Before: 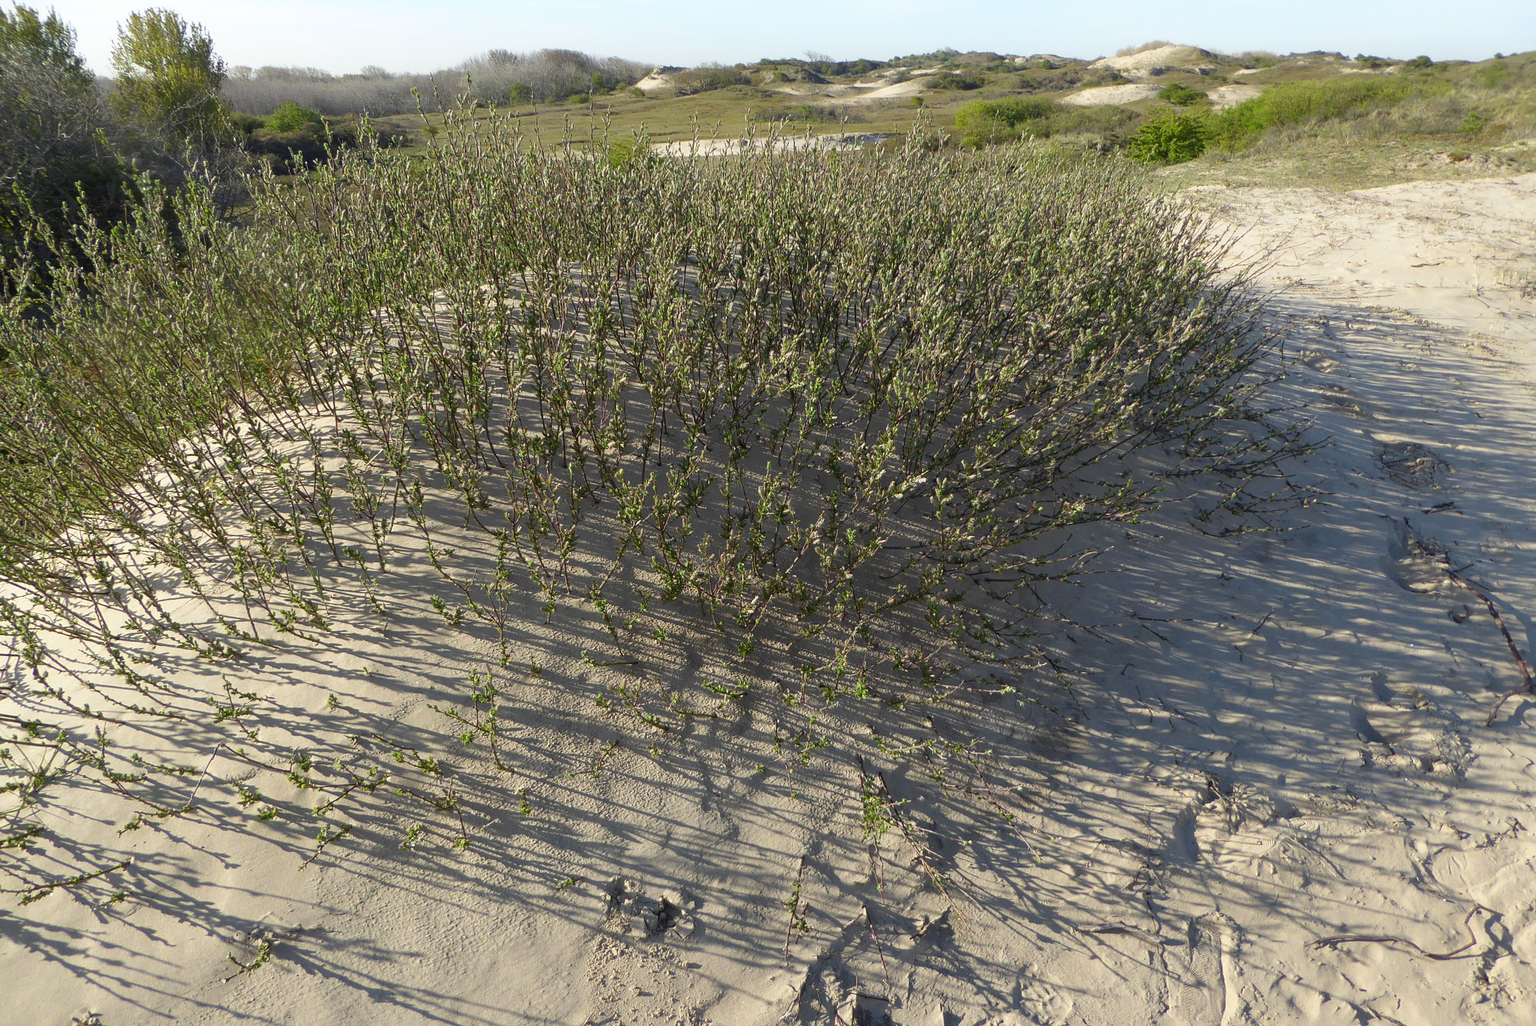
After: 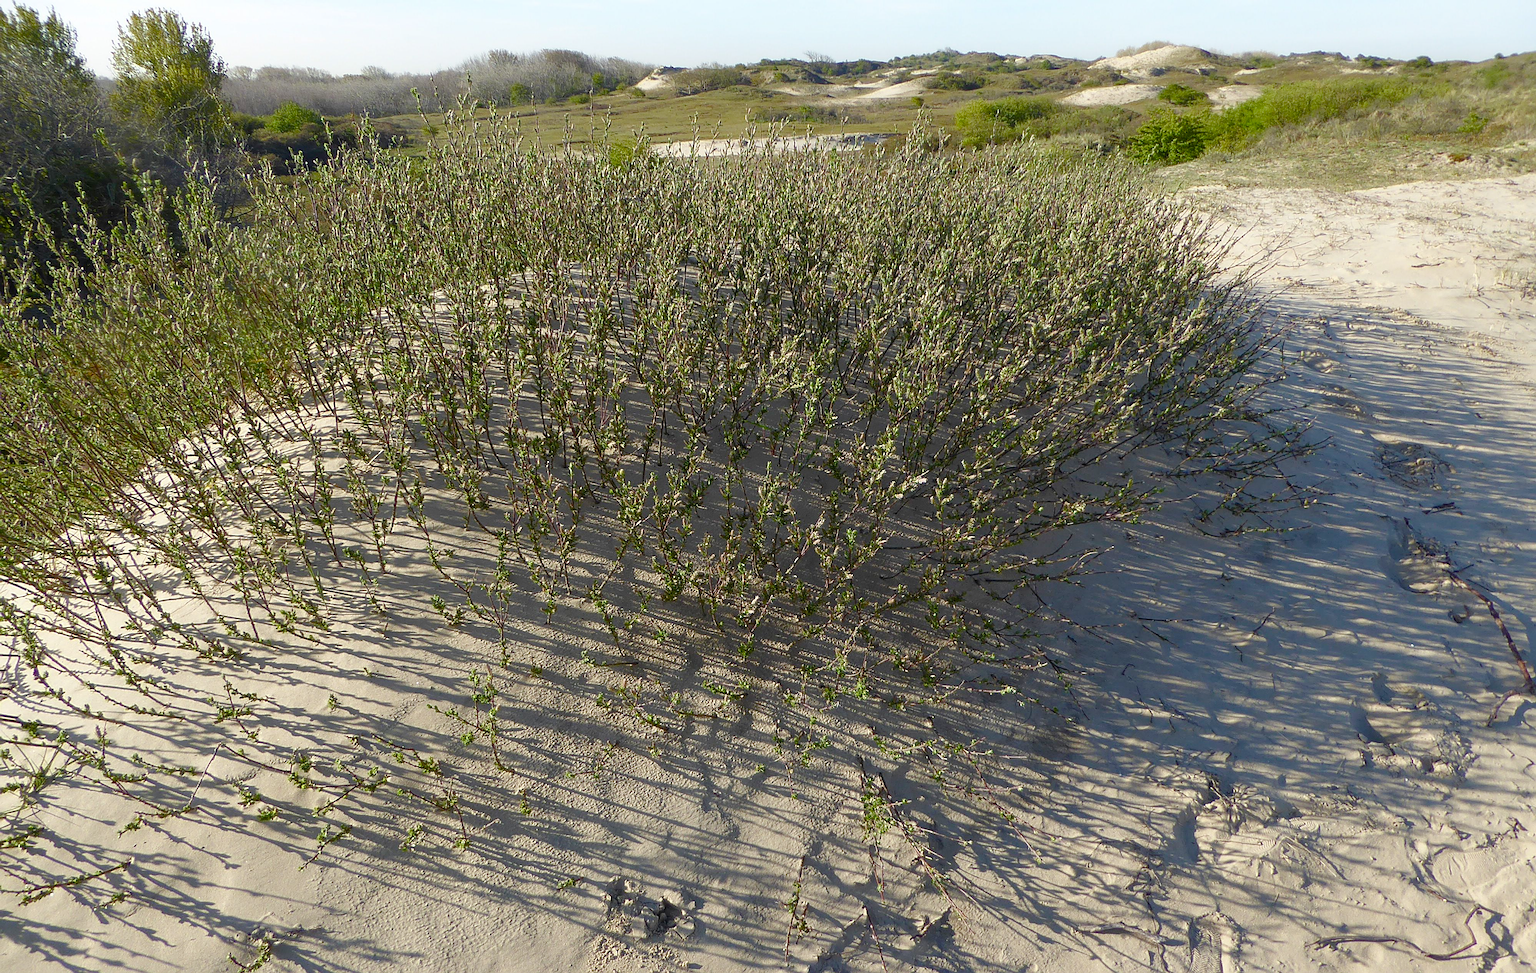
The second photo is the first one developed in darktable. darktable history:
color balance rgb: perceptual saturation grading › global saturation 25.277%, perceptual saturation grading › highlights -50.079%, perceptual saturation grading › shadows 30.977%, global vibrance 20%
crop and rotate: top 0.013%, bottom 5.114%
sharpen: on, module defaults
